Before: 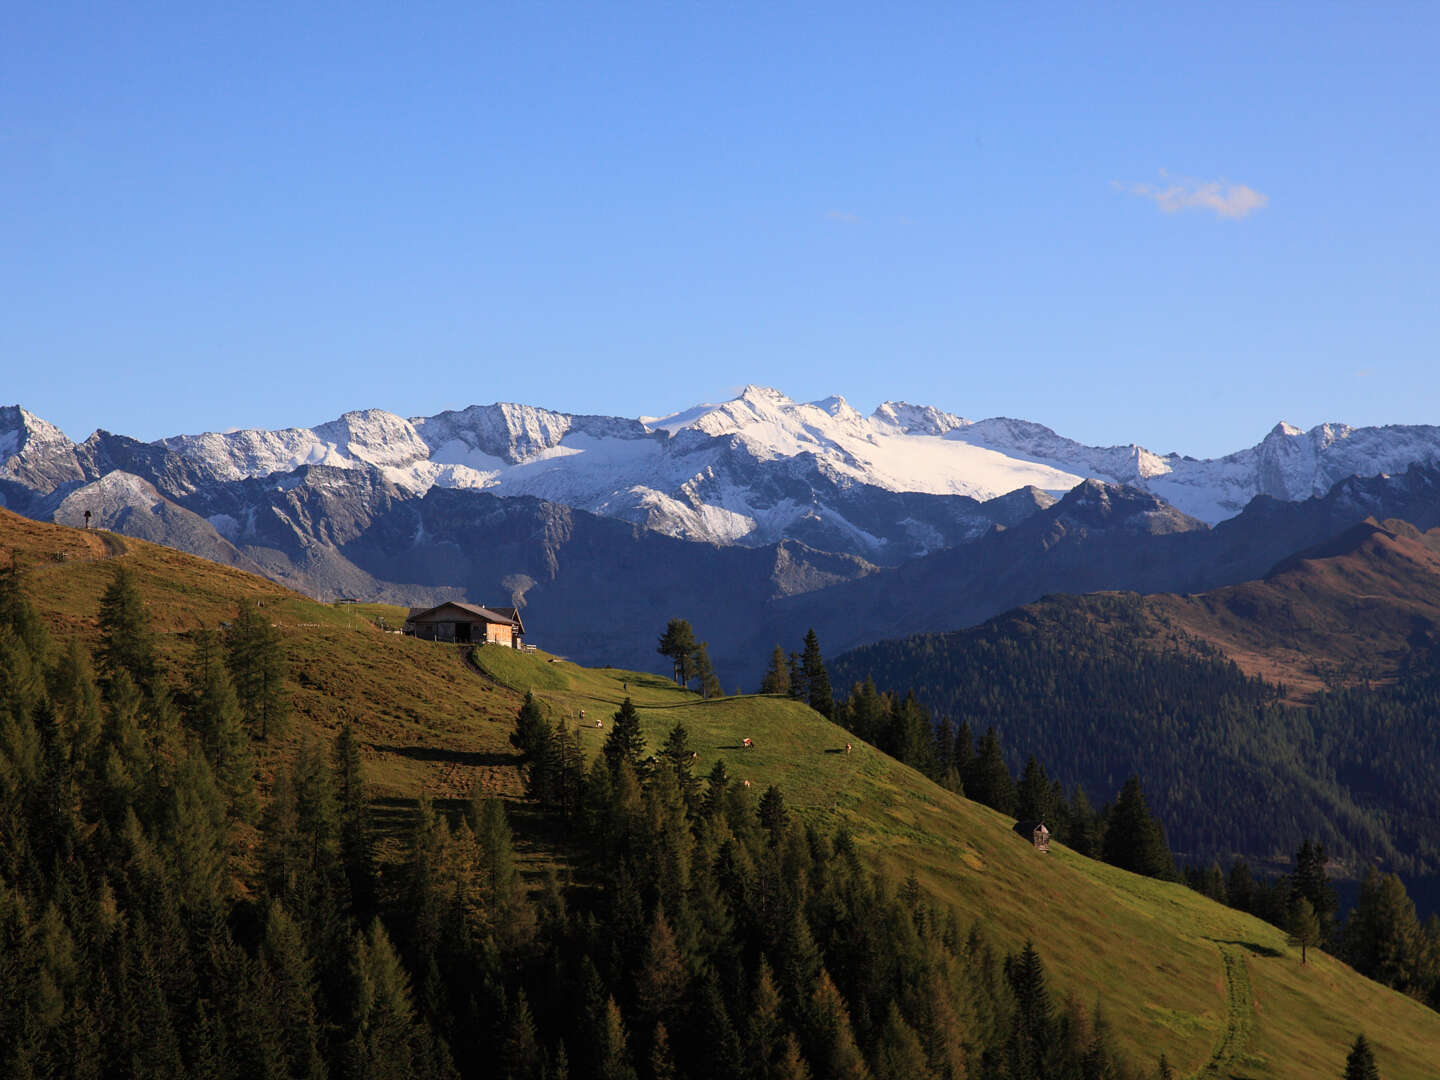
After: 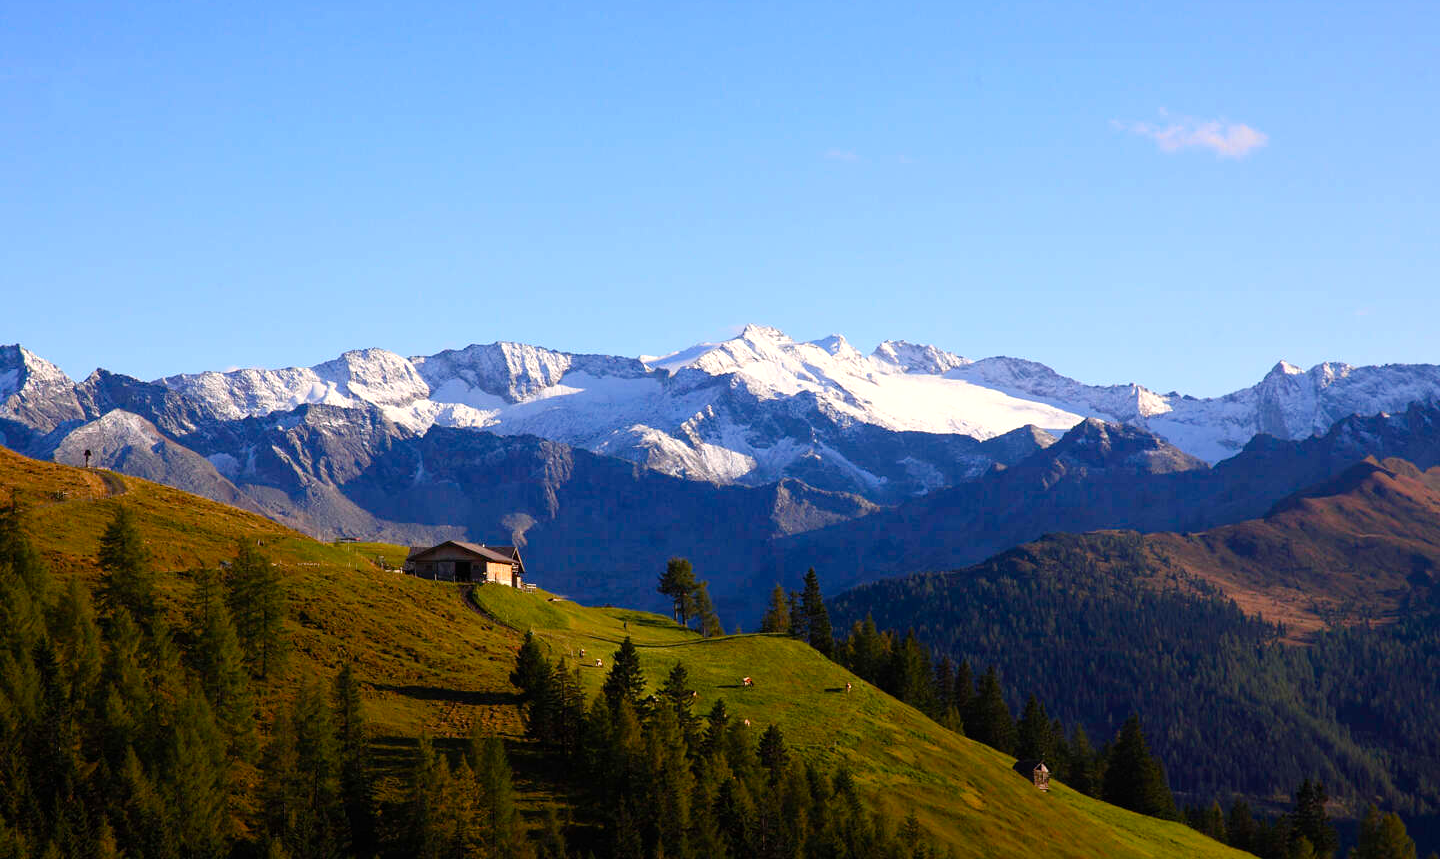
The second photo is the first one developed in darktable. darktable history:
tone equalizer: -8 EV -0.442 EV, -7 EV -0.393 EV, -6 EV -0.305 EV, -5 EV -0.259 EV, -3 EV 0.218 EV, -2 EV 0.337 EV, -1 EV 0.38 EV, +0 EV 0.394 EV
crop and rotate: top 5.661%, bottom 14.793%
exposure: exposure -0.041 EV, compensate highlight preservation false
color balance rgb: power › hue 313.3°, perceptual saturation grading › global saturation 20%, perceptual saturation grading › highlights -25.559%, perceptual saturation grading › shadows 50.127%, global vibrance 20%
